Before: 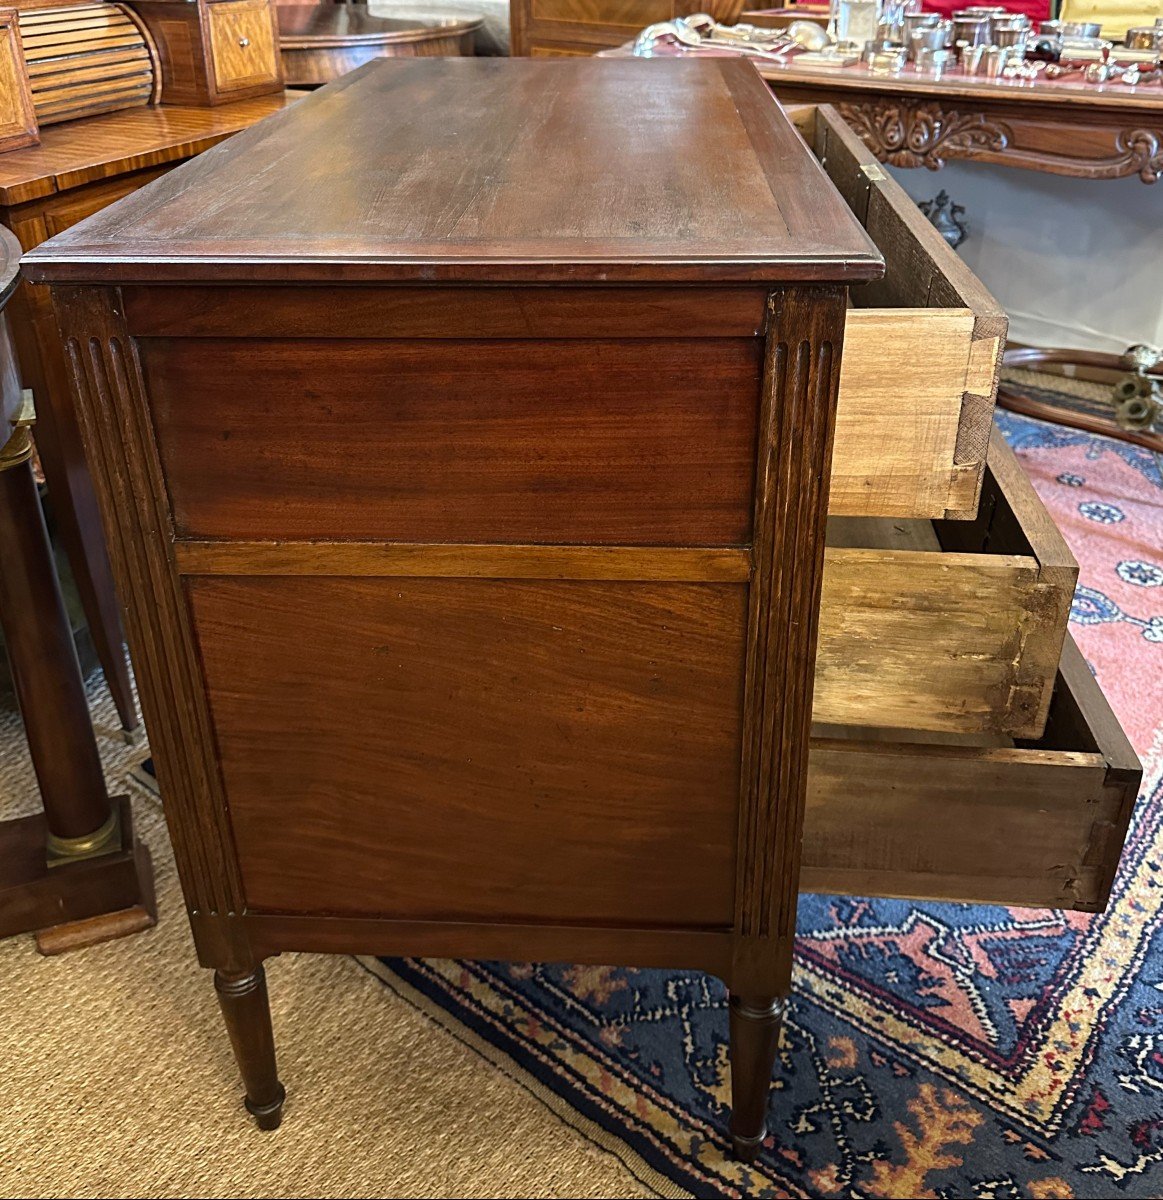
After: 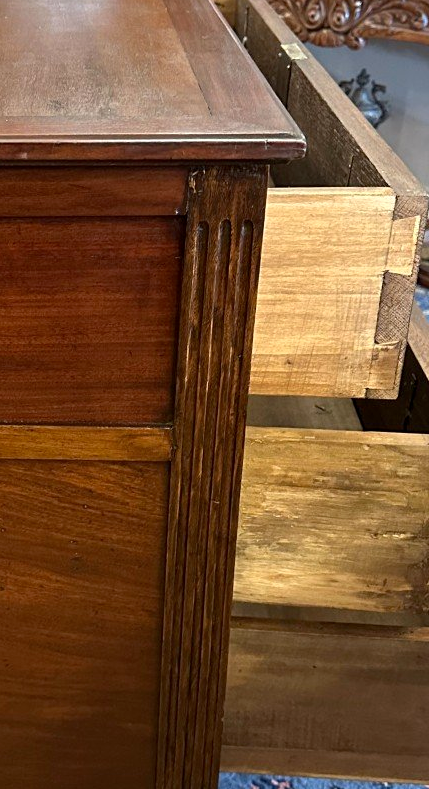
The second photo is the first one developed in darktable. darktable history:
crop and rotate: left 49.868%, top 10.107%, right 13.222%, bottom 24.143%
exposure: black level correction 0.002, exposure 0.148 EV, compensate exposure bias true, compensate highlight preservation false
